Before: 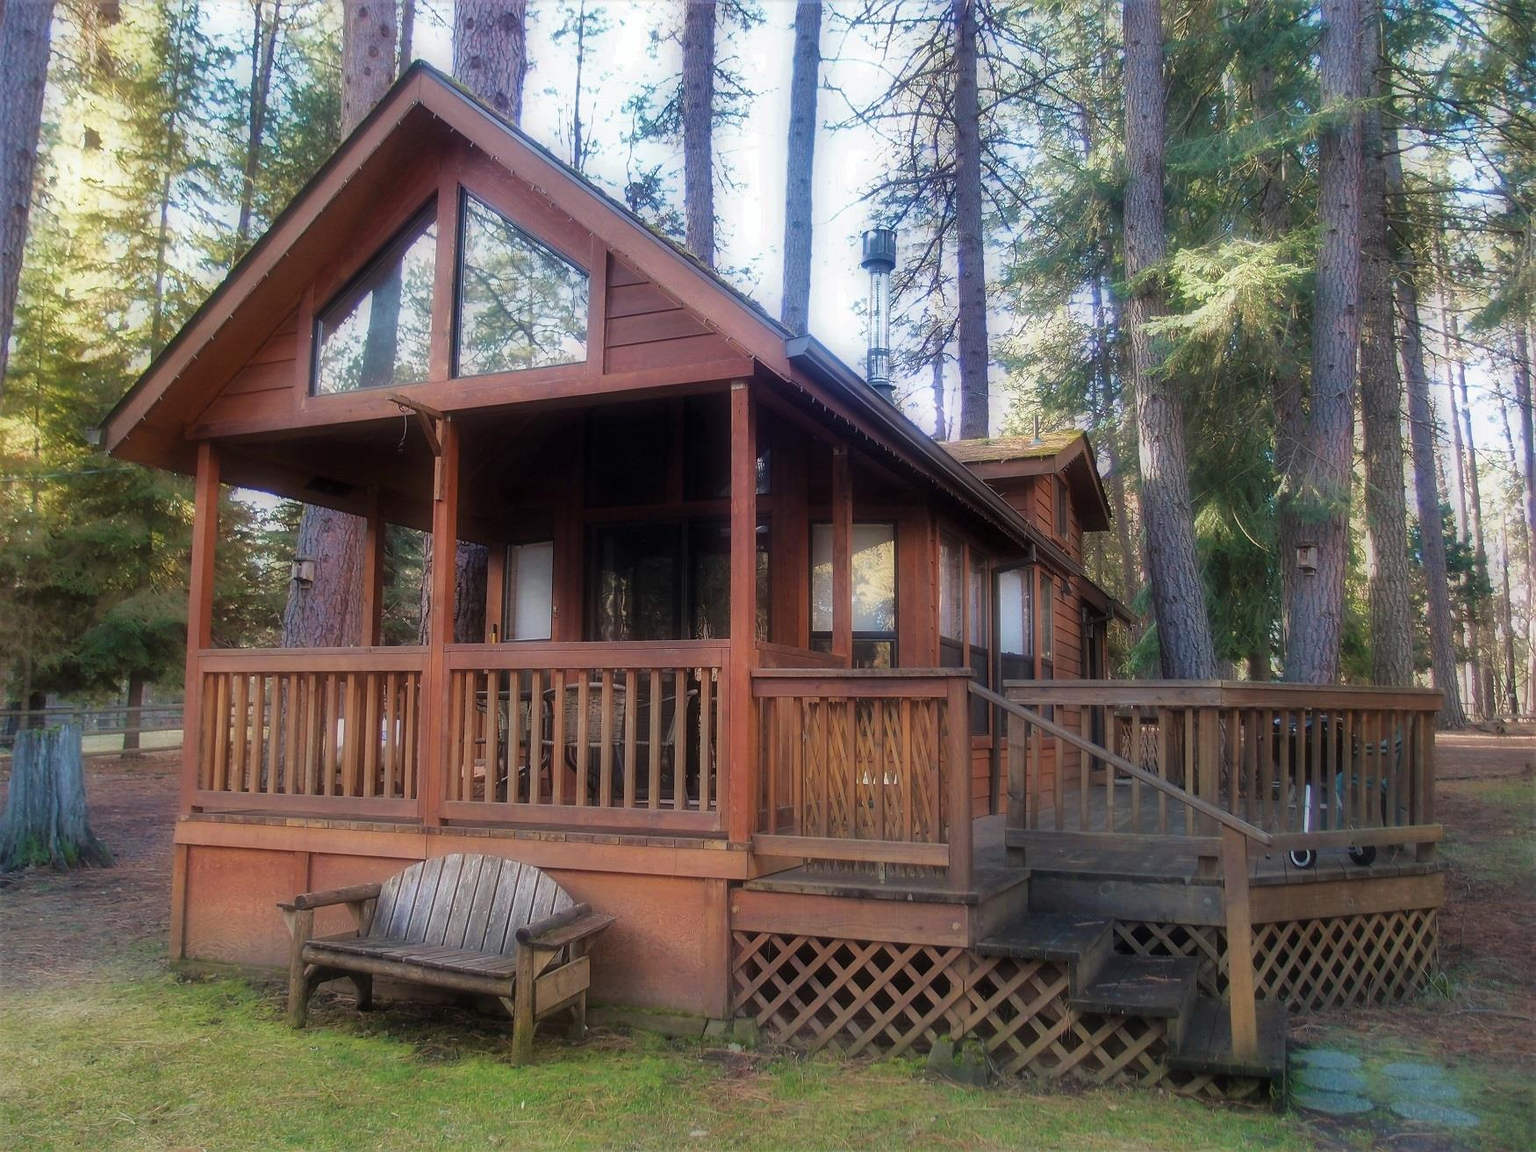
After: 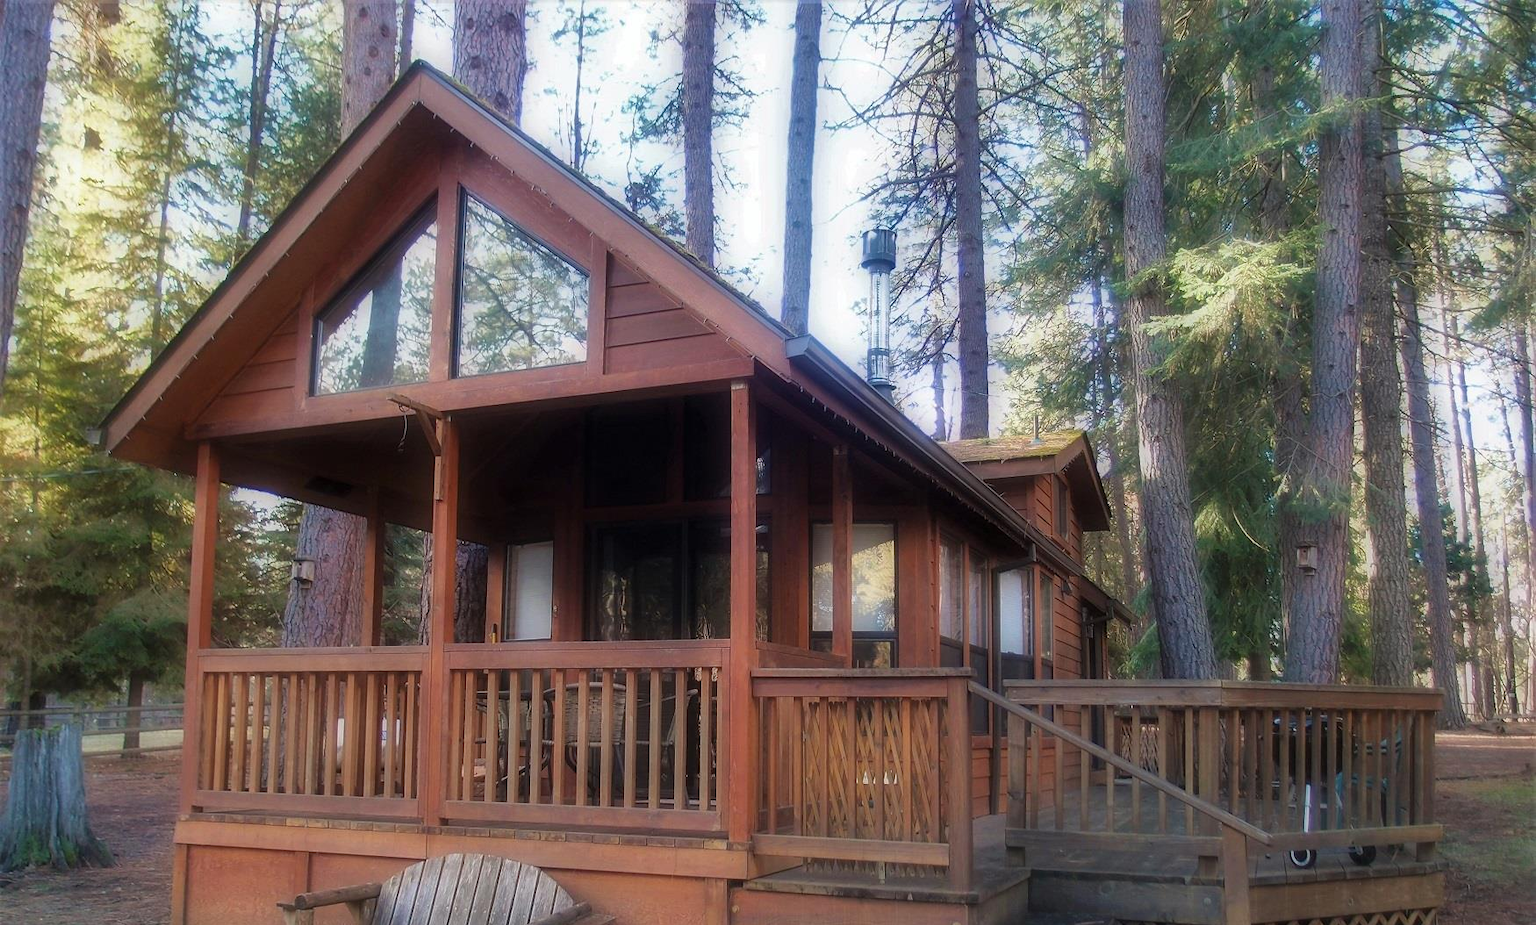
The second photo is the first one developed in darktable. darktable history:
crop: bottom 19.576%
